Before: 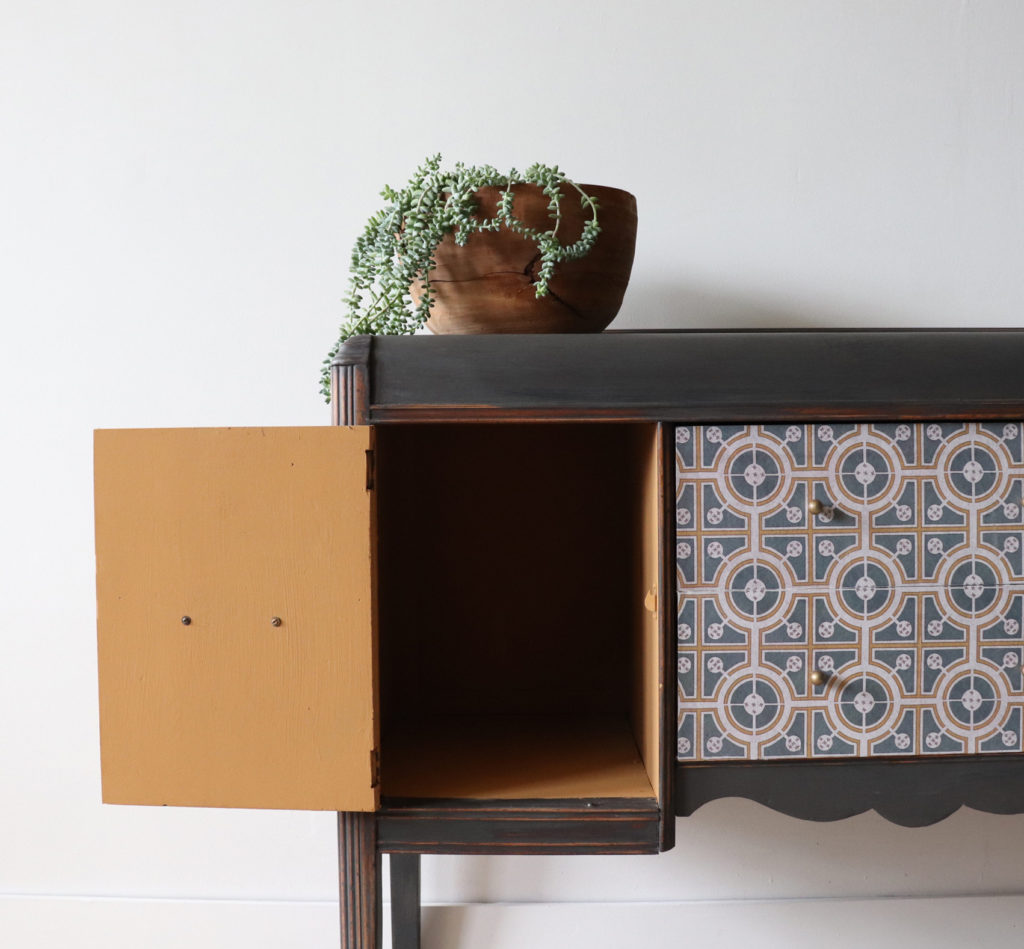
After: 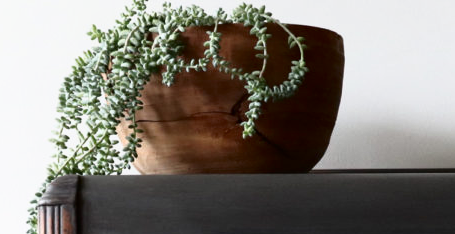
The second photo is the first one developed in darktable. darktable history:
crop: left 28.66%, top 16.861%, right 26.822%, bottom 57.628%
shadows and highlights: shadows -62.4, white point adjustment -5.11, highlights 62.23
